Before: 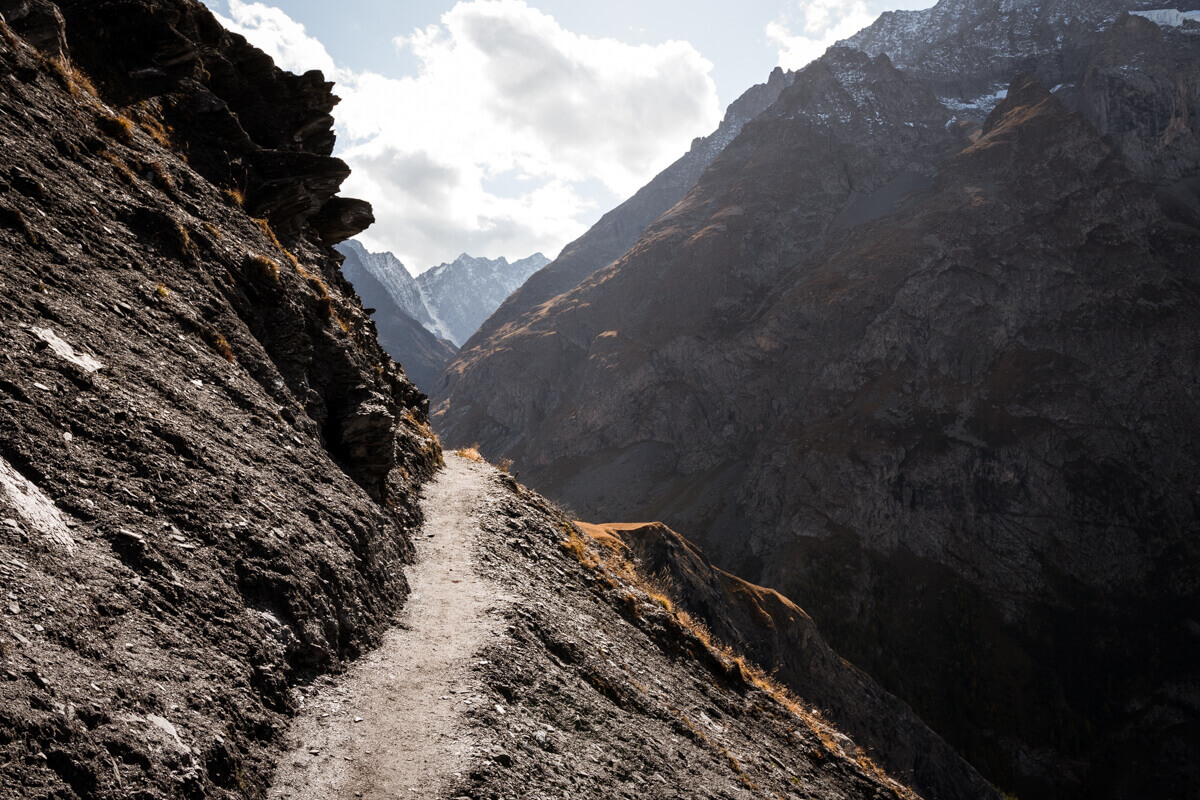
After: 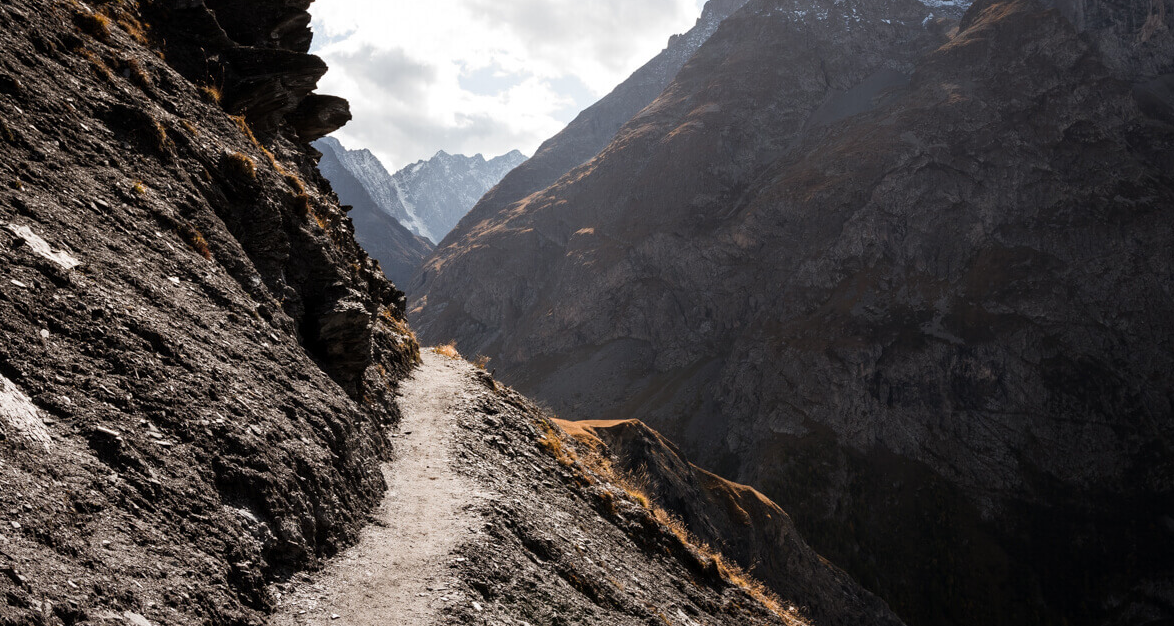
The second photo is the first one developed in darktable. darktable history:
crop and rotate: left 1.961%, top 12.924%, right 0.205%, bottom 8.77%
